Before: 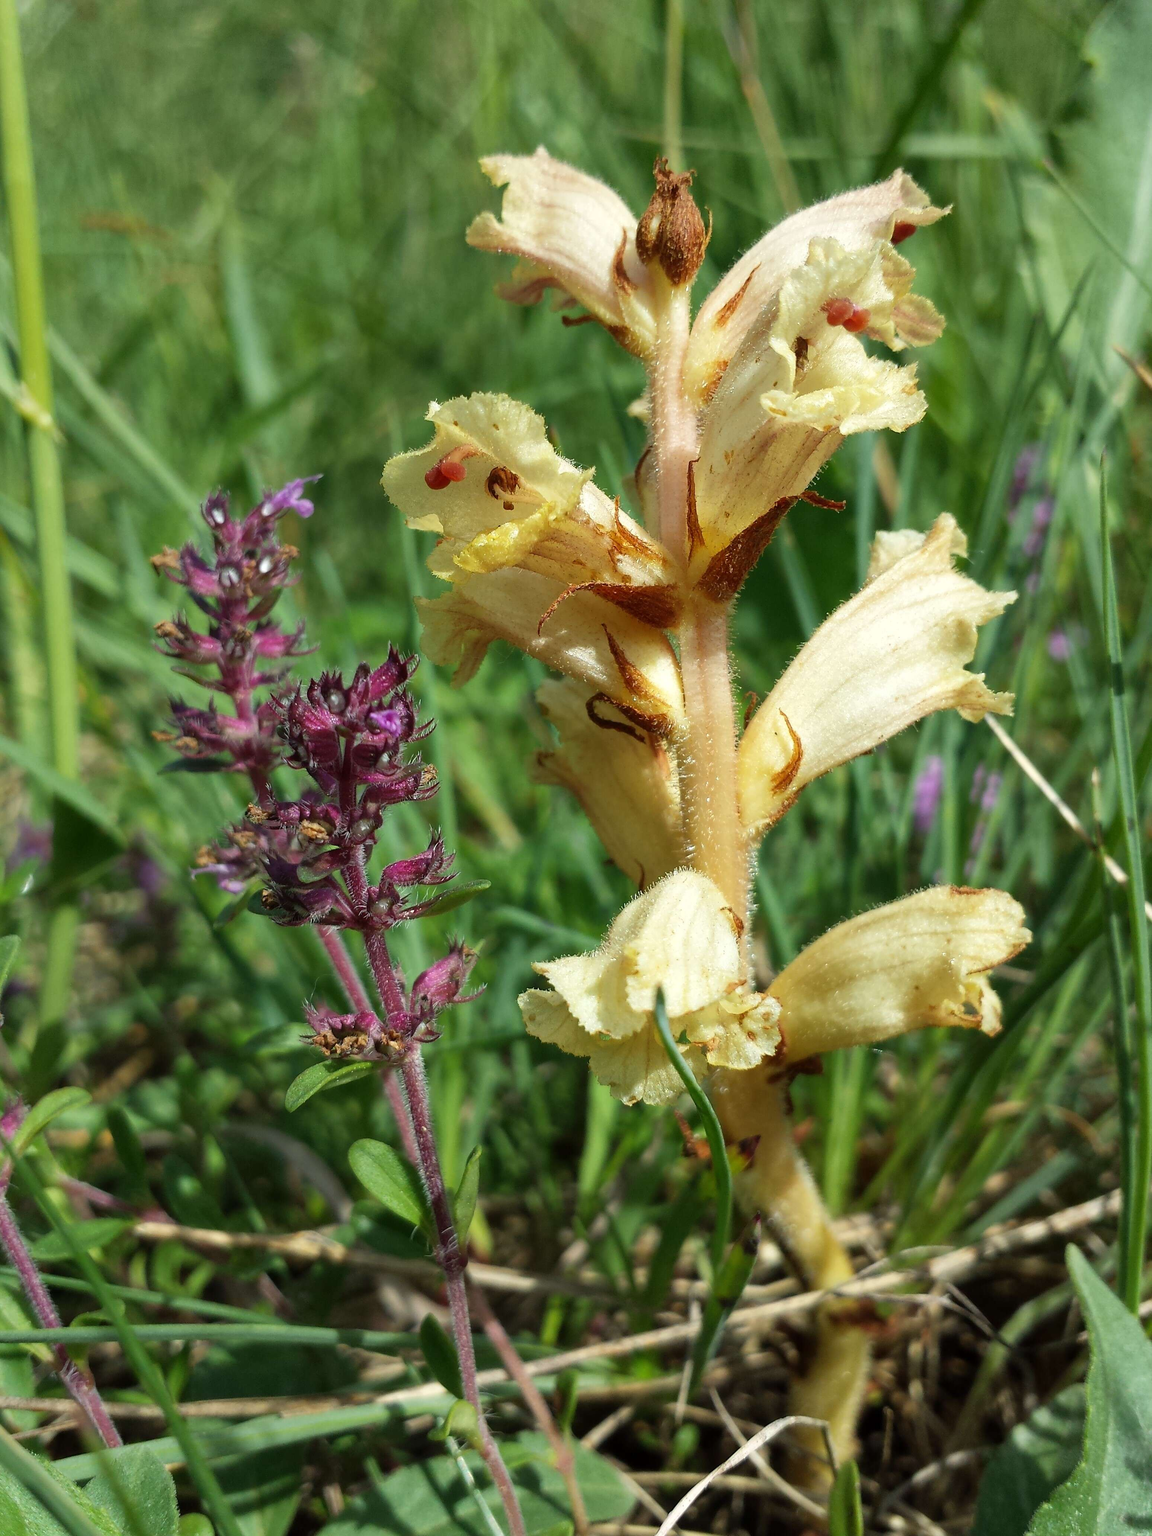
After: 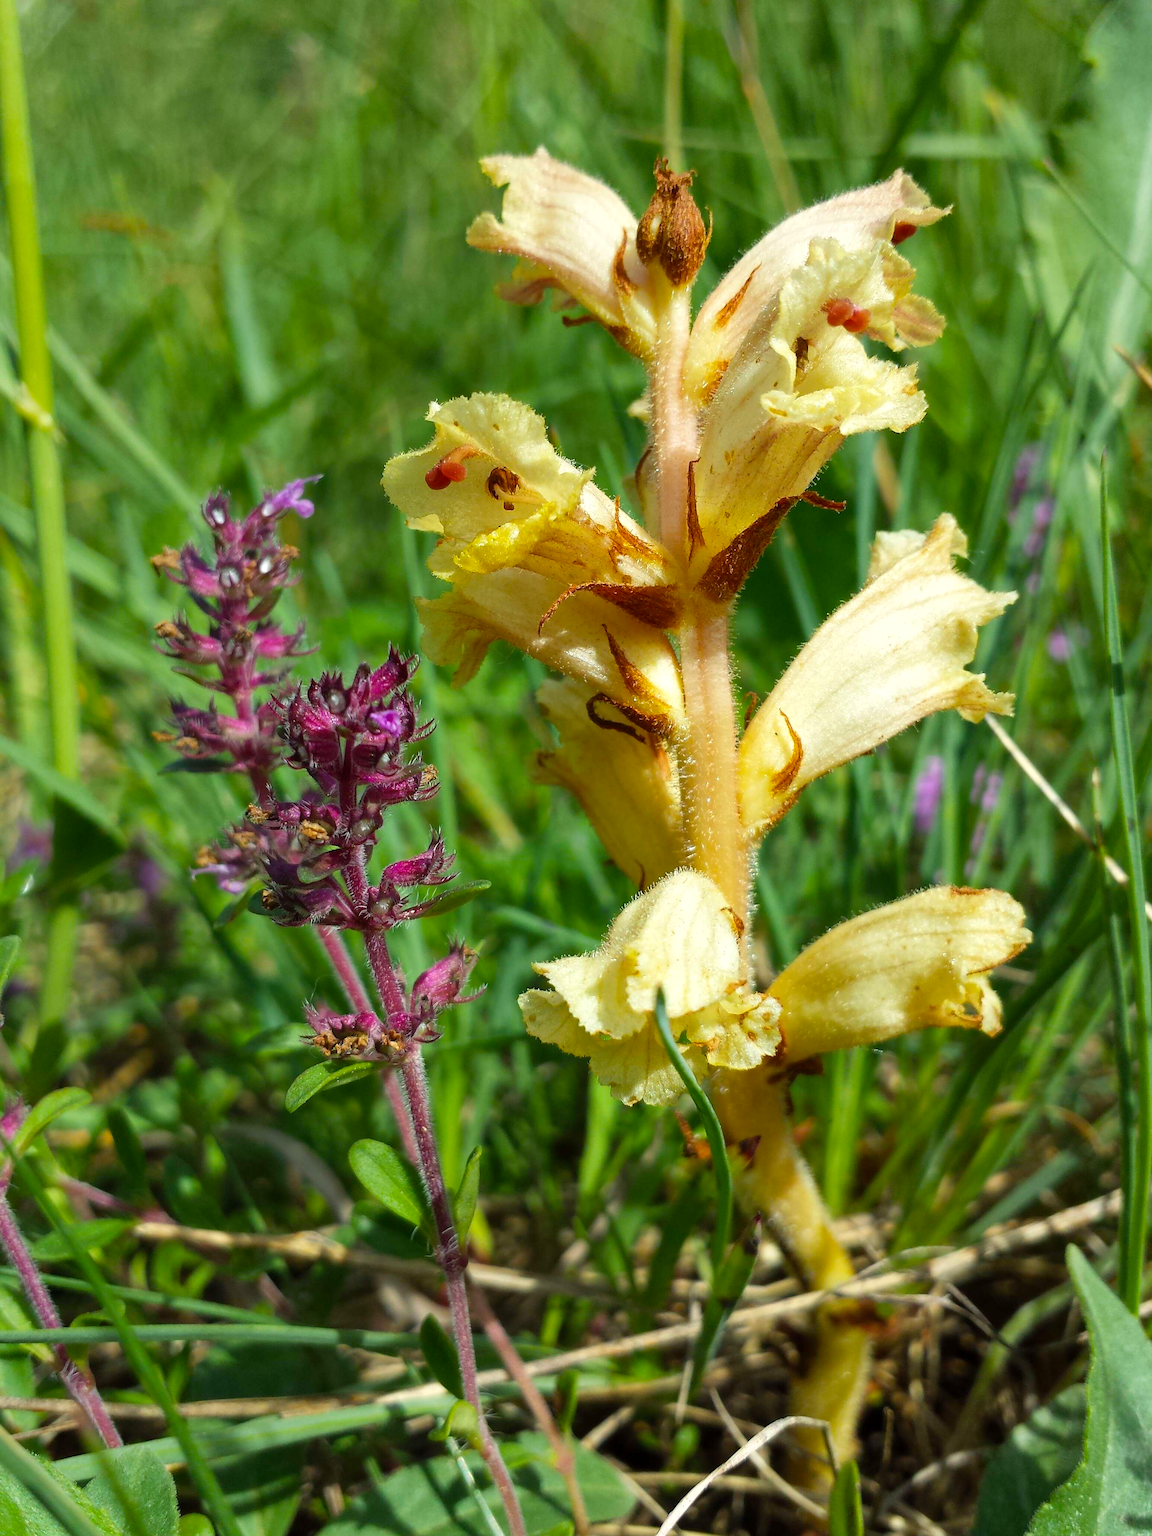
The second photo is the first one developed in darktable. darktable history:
exposure: exposure 0.202 EV, compensate highlight preservation false
color balance rgb: perceptual saturation grading › global saturation 25.906%, perceptual brilliance grading › global brilliance 1.182%, perceptual brilliance grading › highlights -3.973%, global vibrance 9.197%
